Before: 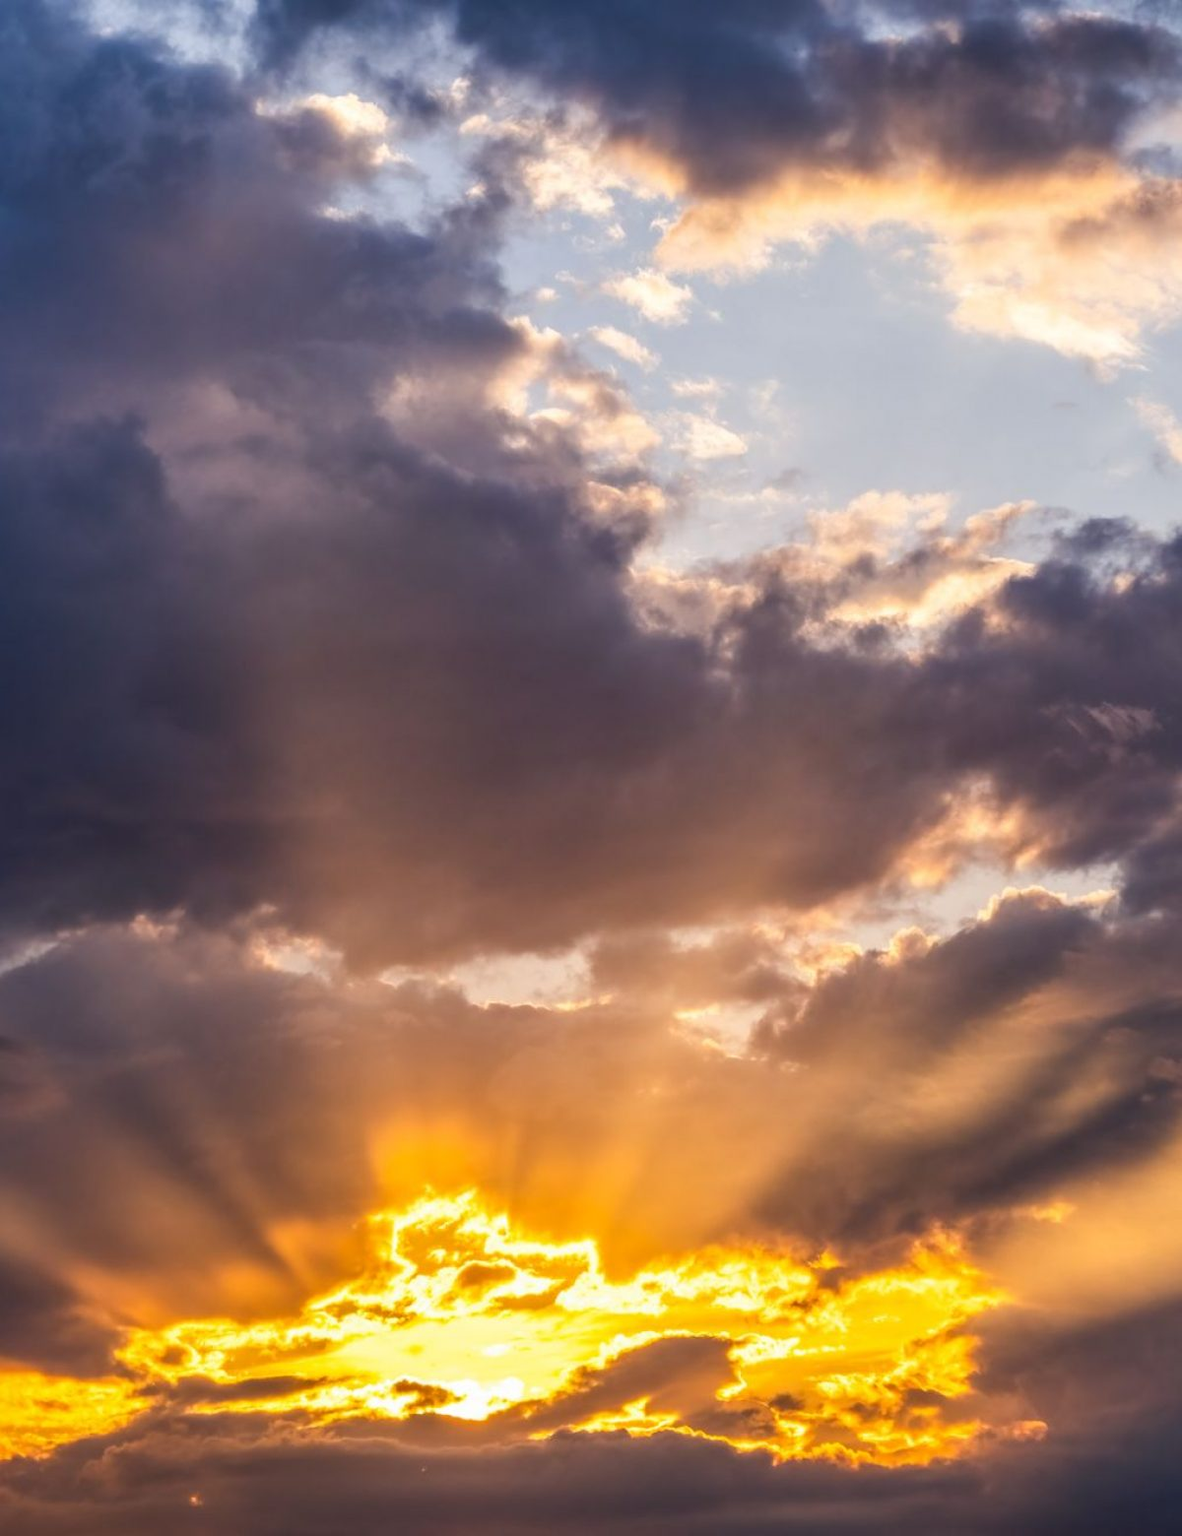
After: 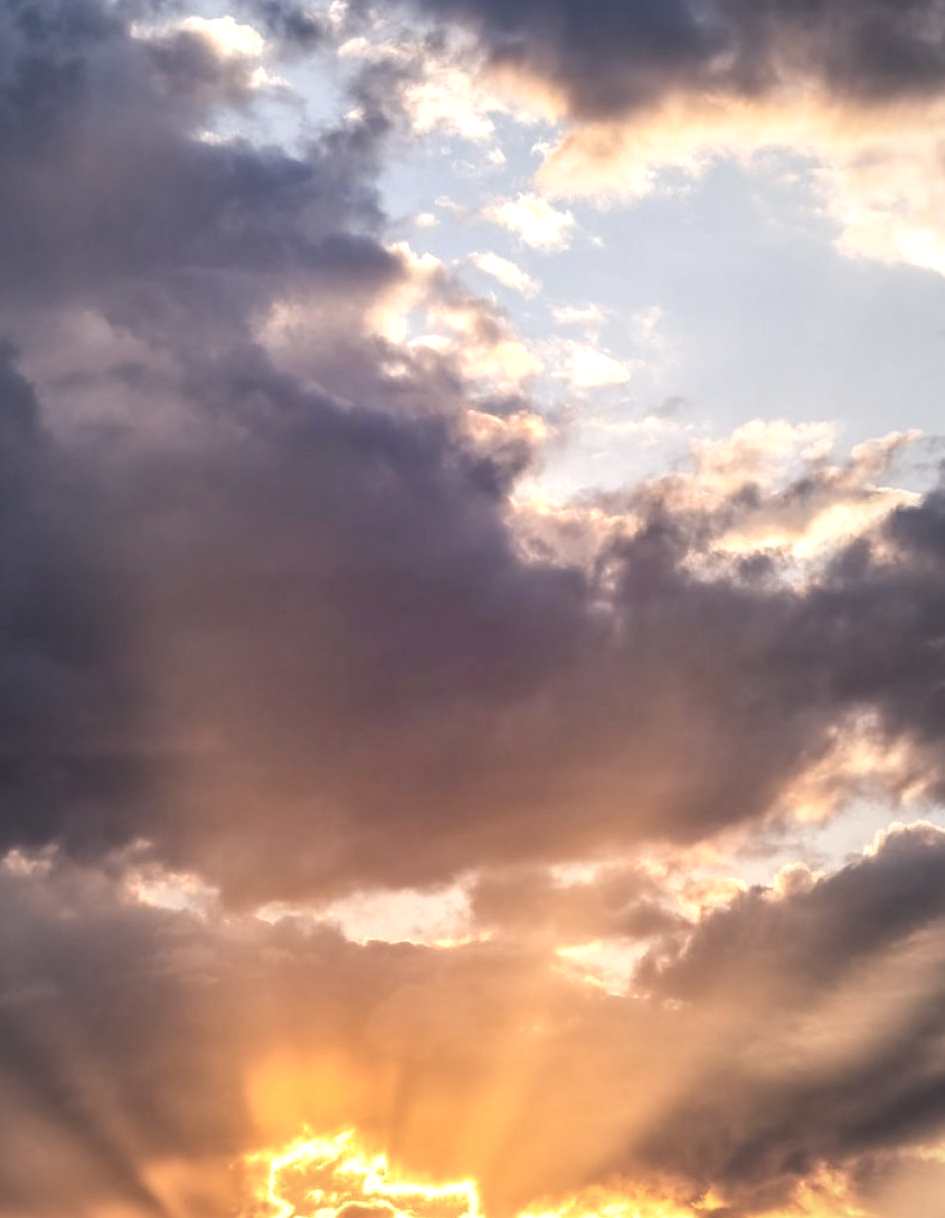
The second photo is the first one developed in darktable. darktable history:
exposure: black level correction 0, exposure 0.5 EV, compensate highlight preservation false
vignetting: fall-off start 18.21%, fall-off radius 137.95%, brightness -0.207, center (-0.078, 0.066), width/height ratio 0.62, shape 0.59
crop and rotate: left 10.77%, top 5.1%, right 10.41%, bottom 16.76%
